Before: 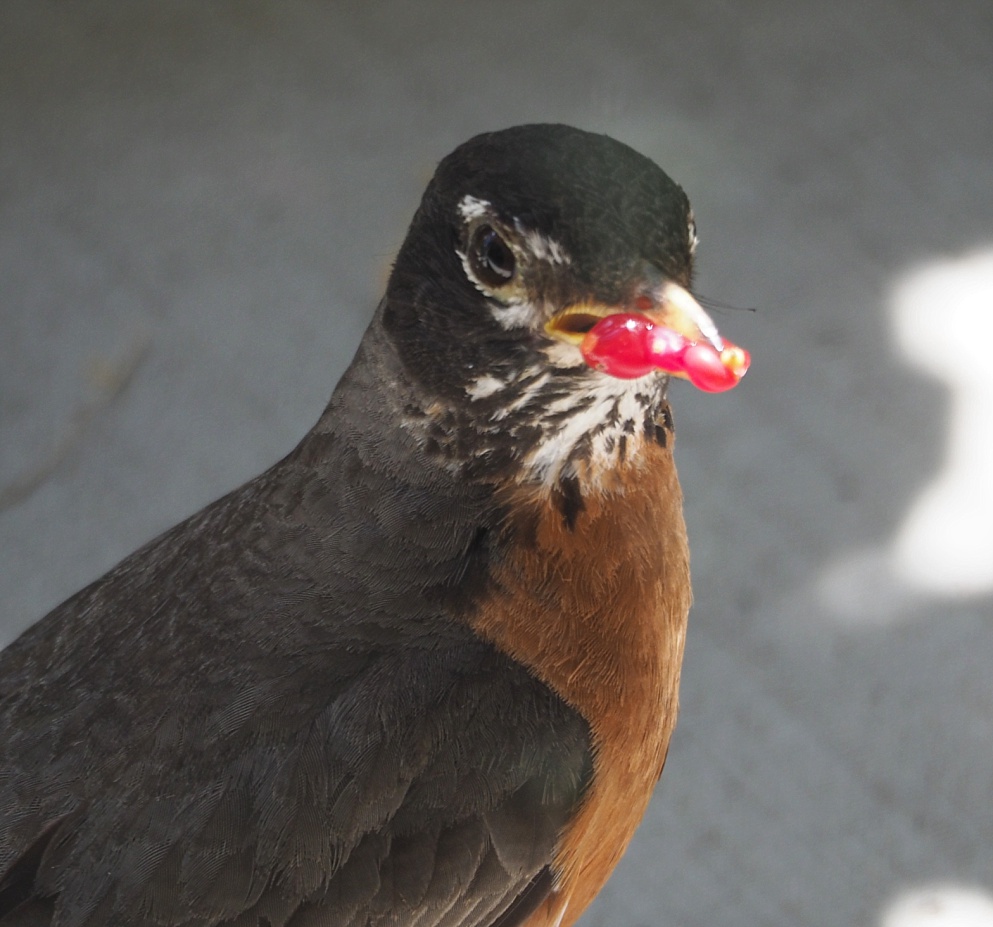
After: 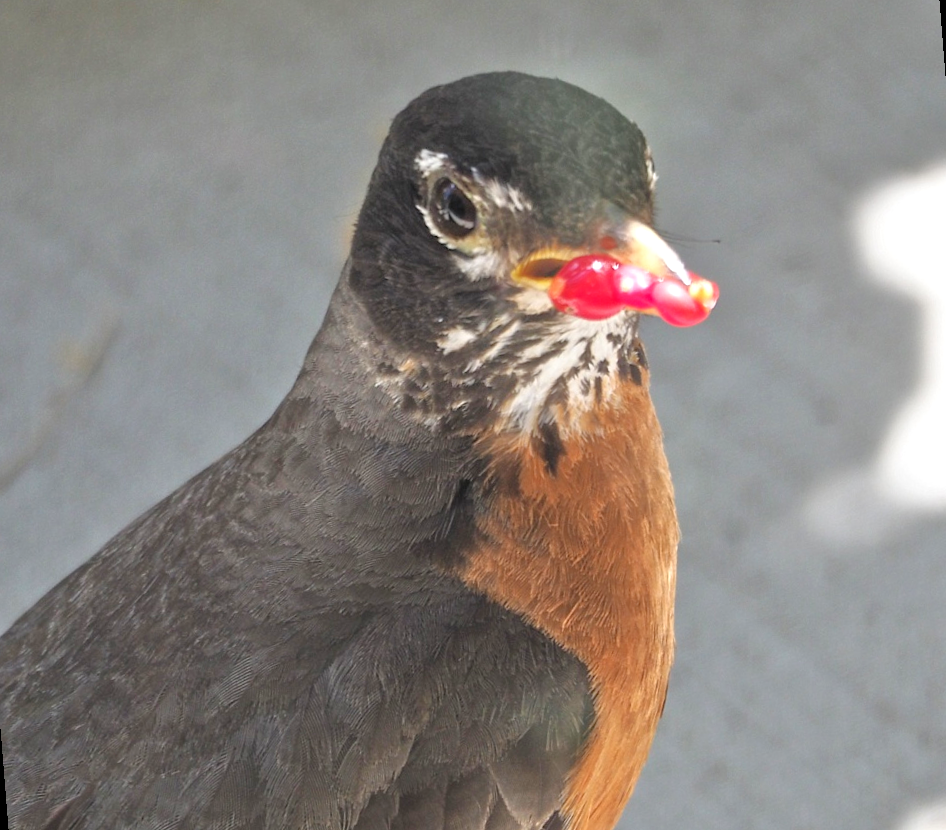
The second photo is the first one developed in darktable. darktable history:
exposure: exposure 0.2 EV, compensate highlight preservation false
rotate and perspective: rotation -4.57°, crop left 0.054, crop right 0.944, crop top 0.087, crop bottom 0.914
tone equalizer: -7 EV 0.15 EV, -6 EV 0.6 EV, -5 EV 1.15 EV, -4 EV 1.33 EV, -3 EV 1.15 EV, -2 EV 0.6 EV, -1 EV 0.15 EV, mask exposure compensation -0.5 EV
